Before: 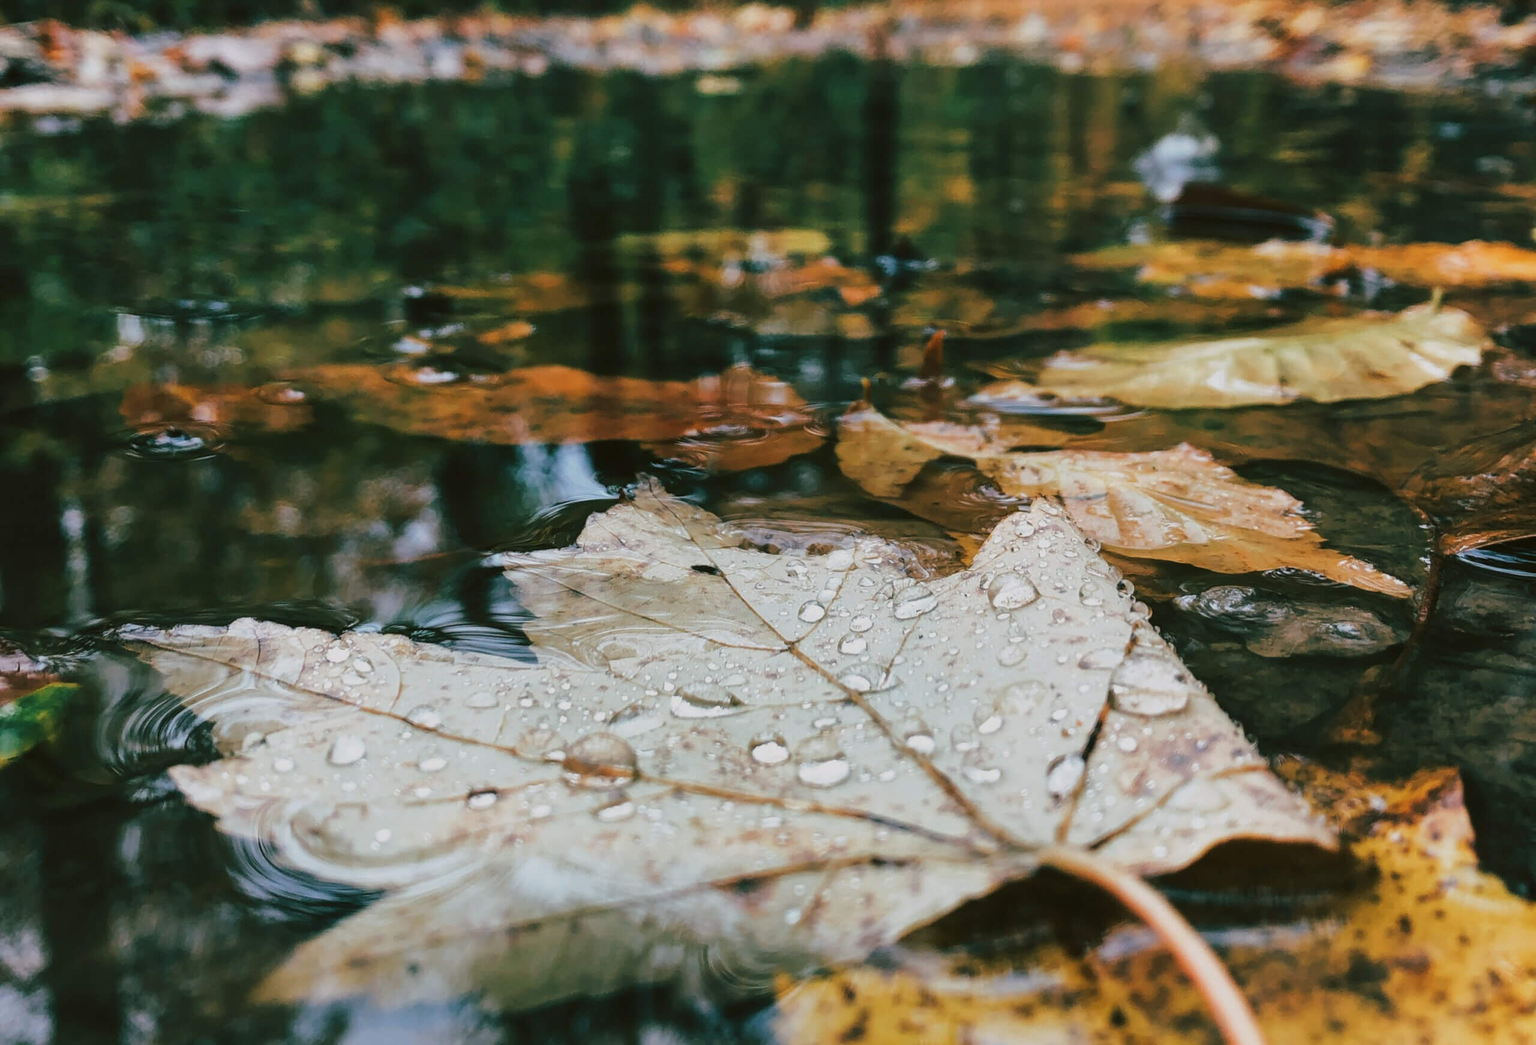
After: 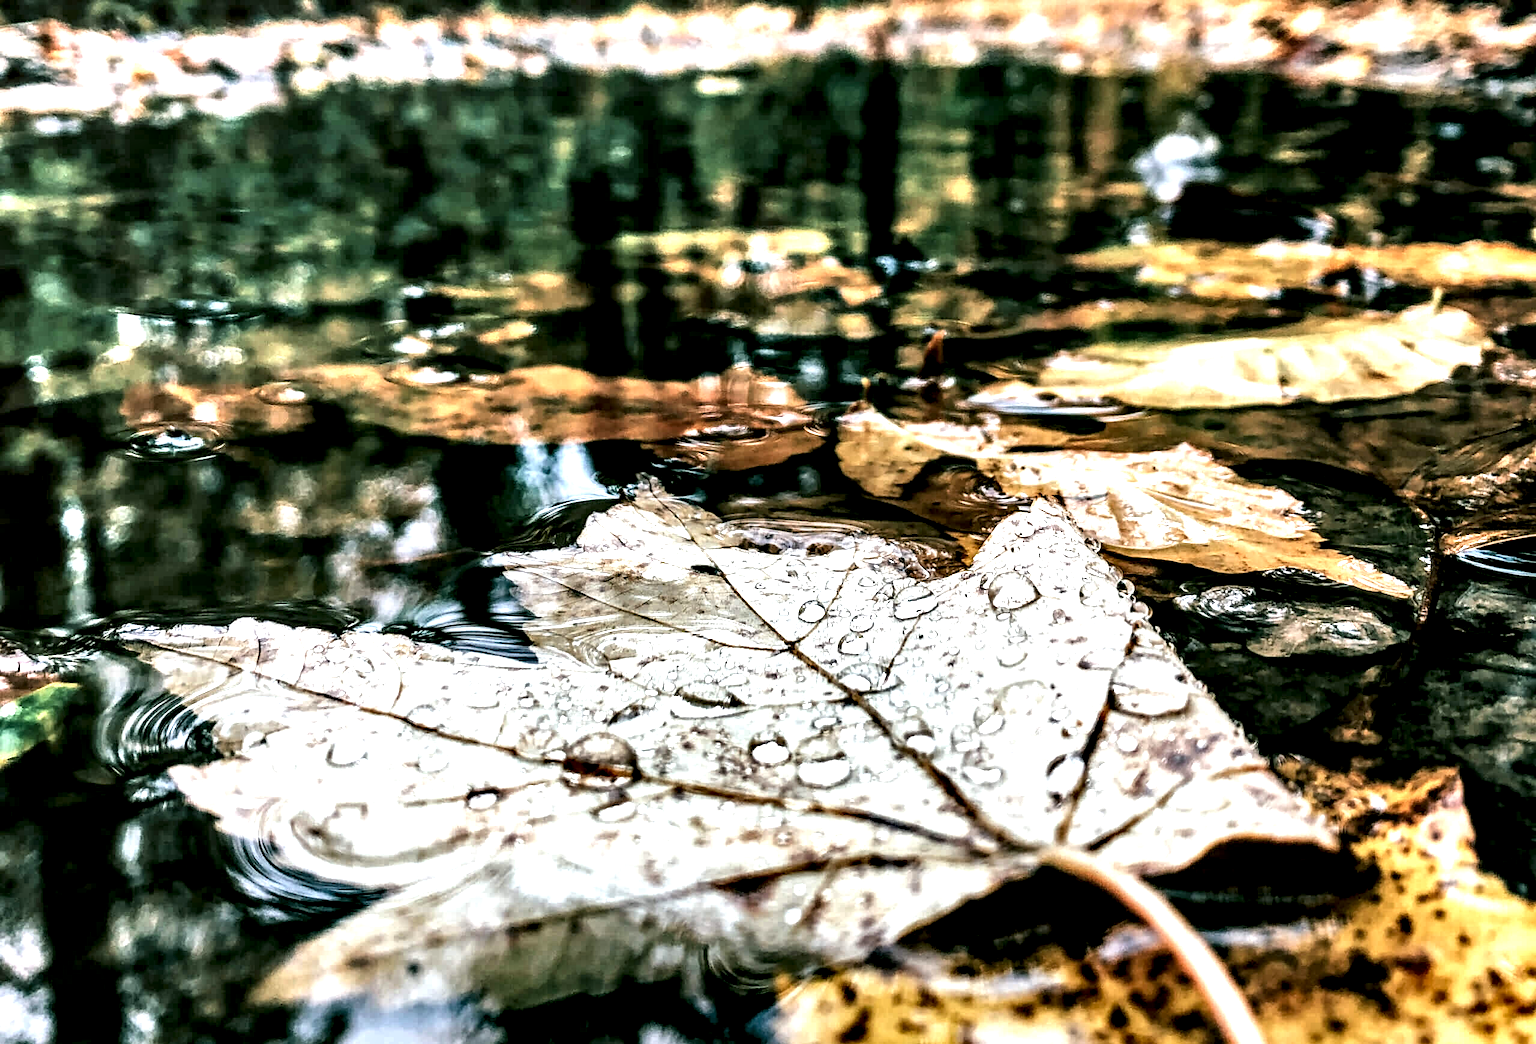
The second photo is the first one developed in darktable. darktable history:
local contrast: highlights 115%, shadows 41%, detail 294%
shadows and highlights: soften with gaussian
exposure: black level correction 0, exposure 0.5 EV, compensate exposure bias true, compensate highlight preservation false
